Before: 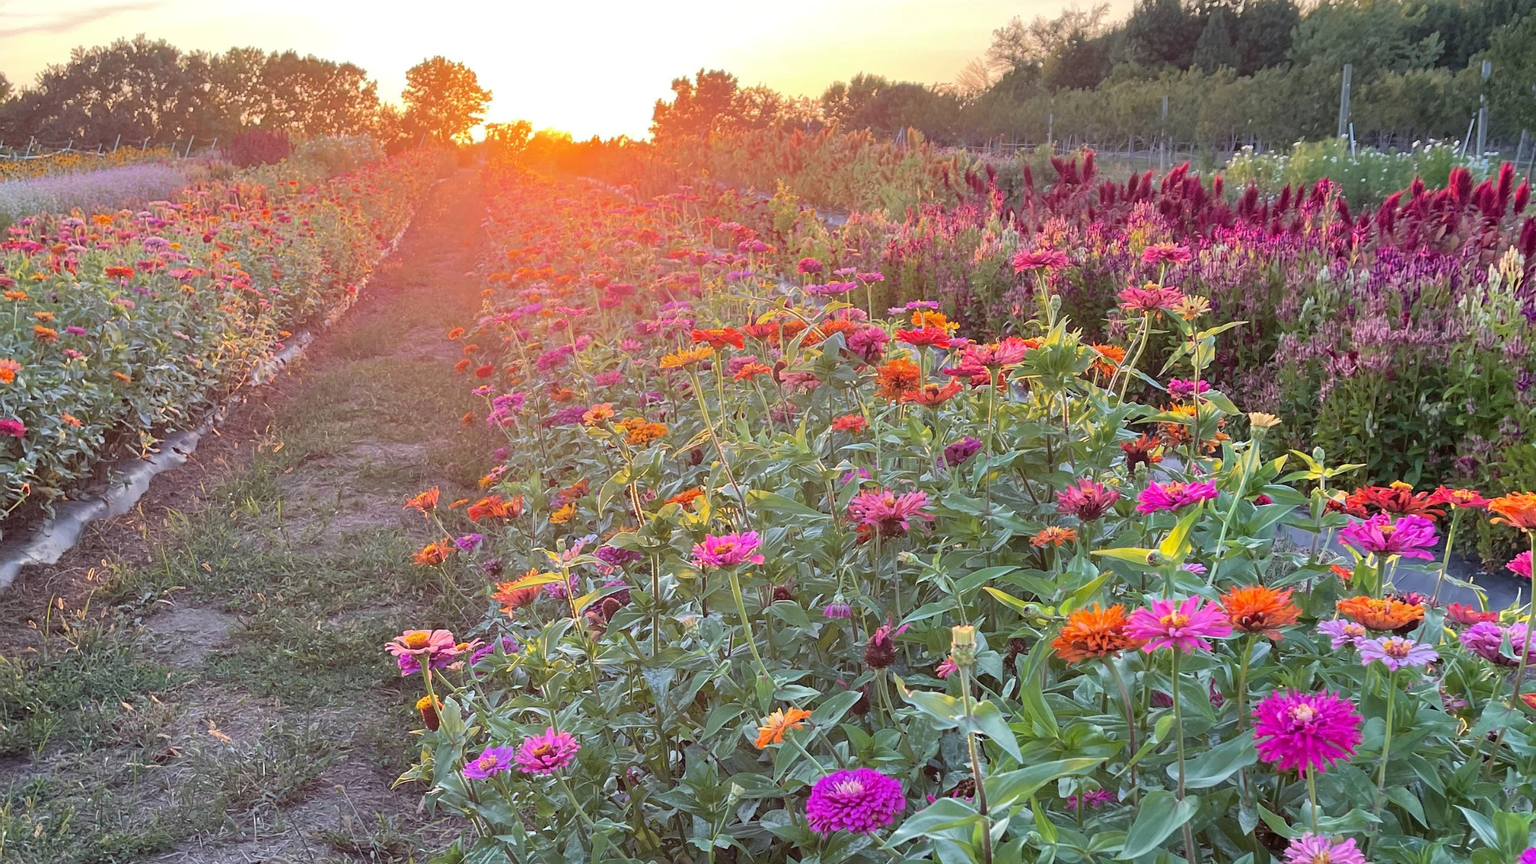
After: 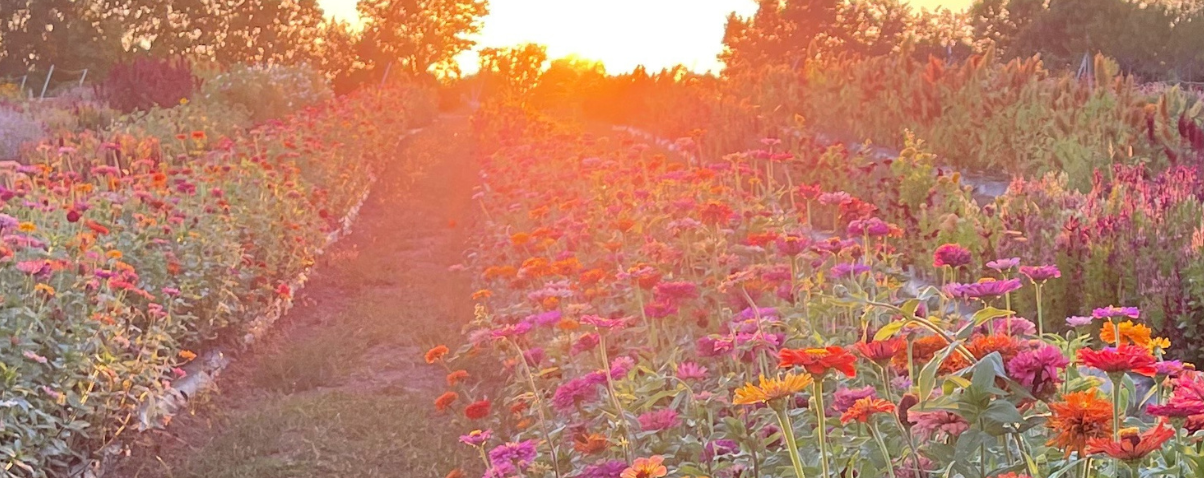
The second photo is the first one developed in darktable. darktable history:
crop: left 10.256%, top 10.494%, right 35.964%, bottom 51.549%
tone equalizer: on, module defaults
